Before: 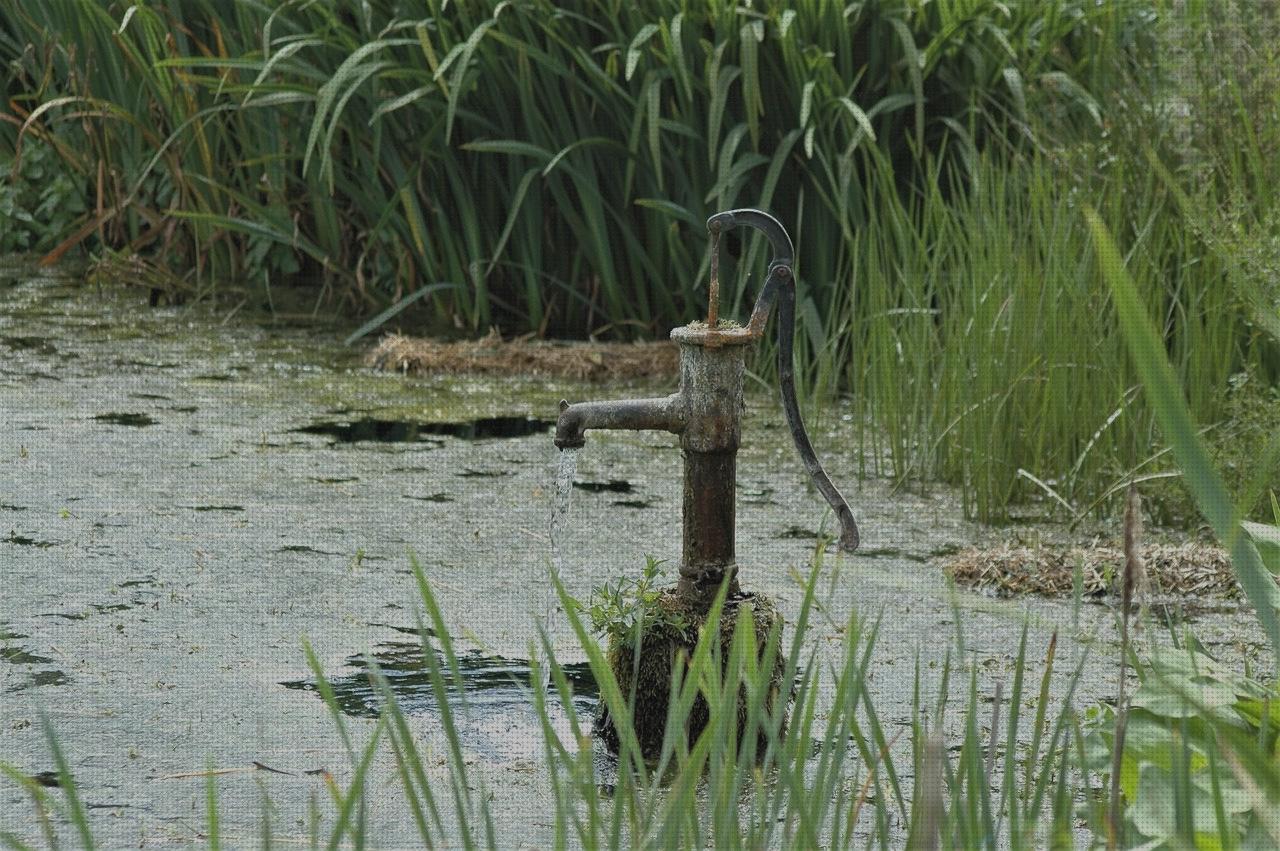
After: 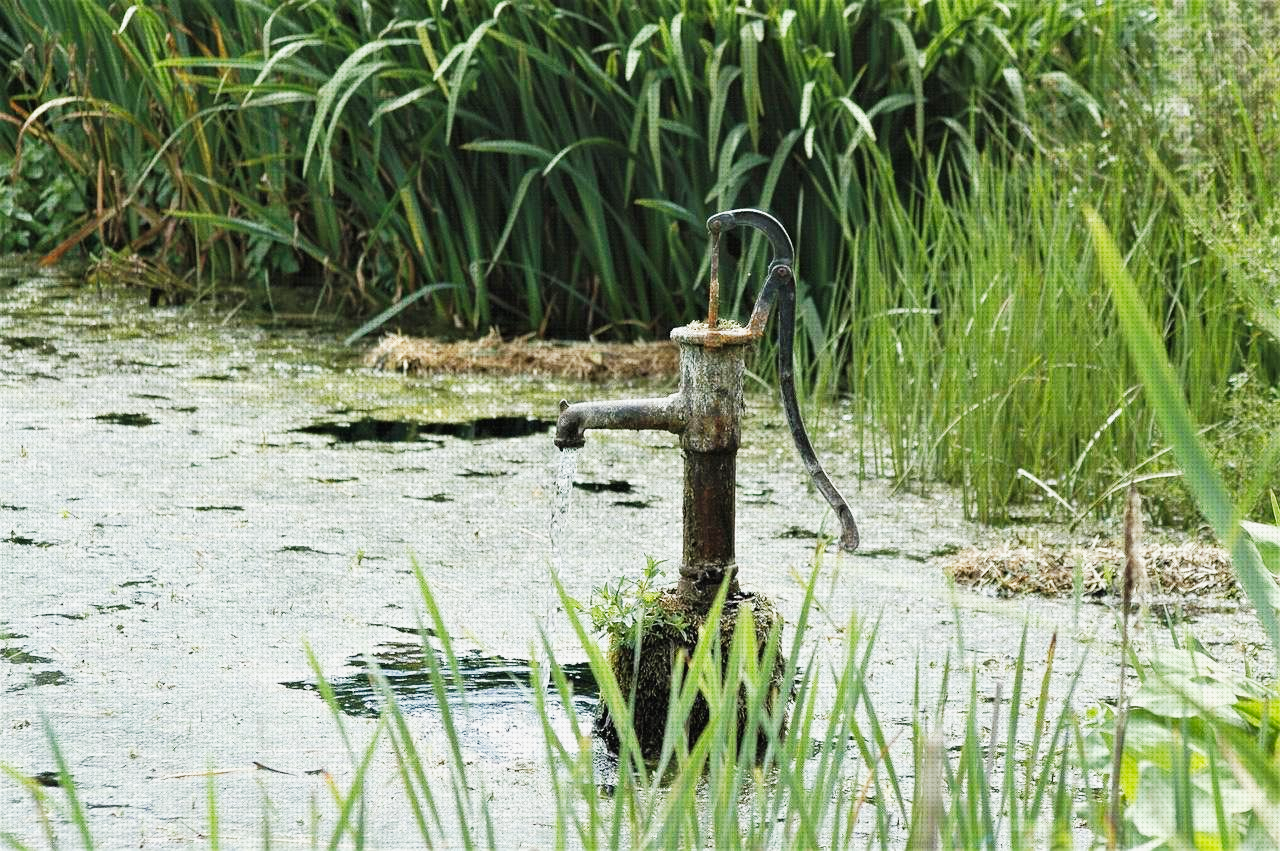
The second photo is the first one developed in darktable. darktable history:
base curve: curves: ch0 [(0, 0) (0.007, 0.004) (0.027, 0.03) (0.046, 0.07) (0.207, 0.54) (0.442, 0.872) (0.673, 0.972) (1, 1)], preserve colors none
contrast brightness saturation: saturation -0.05
